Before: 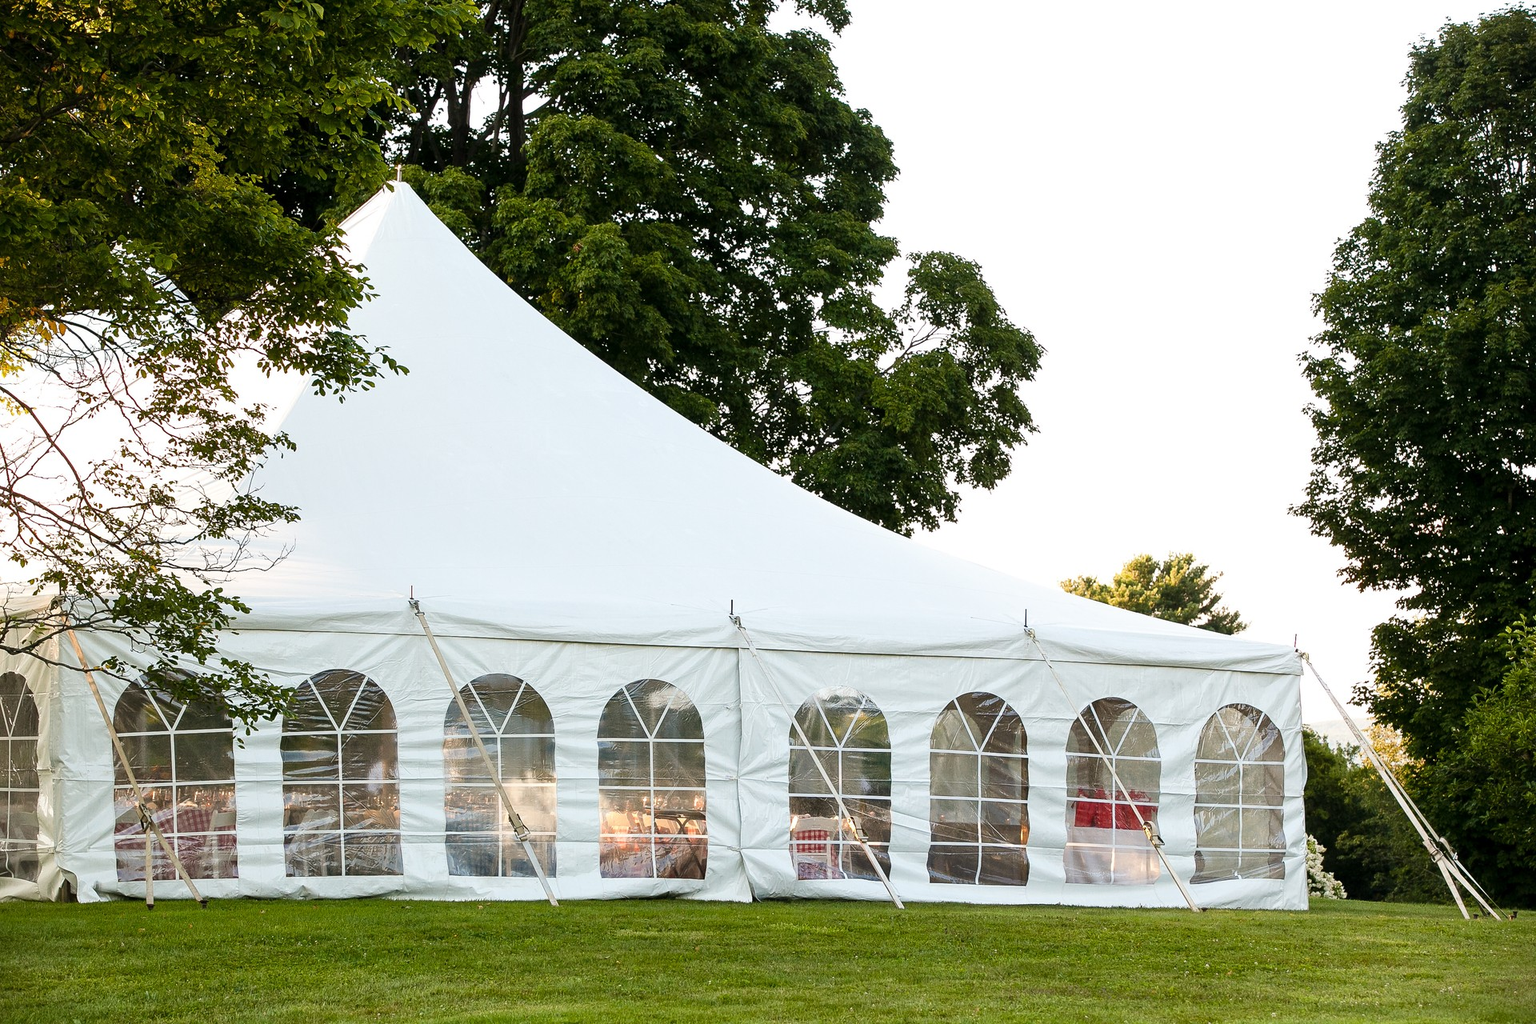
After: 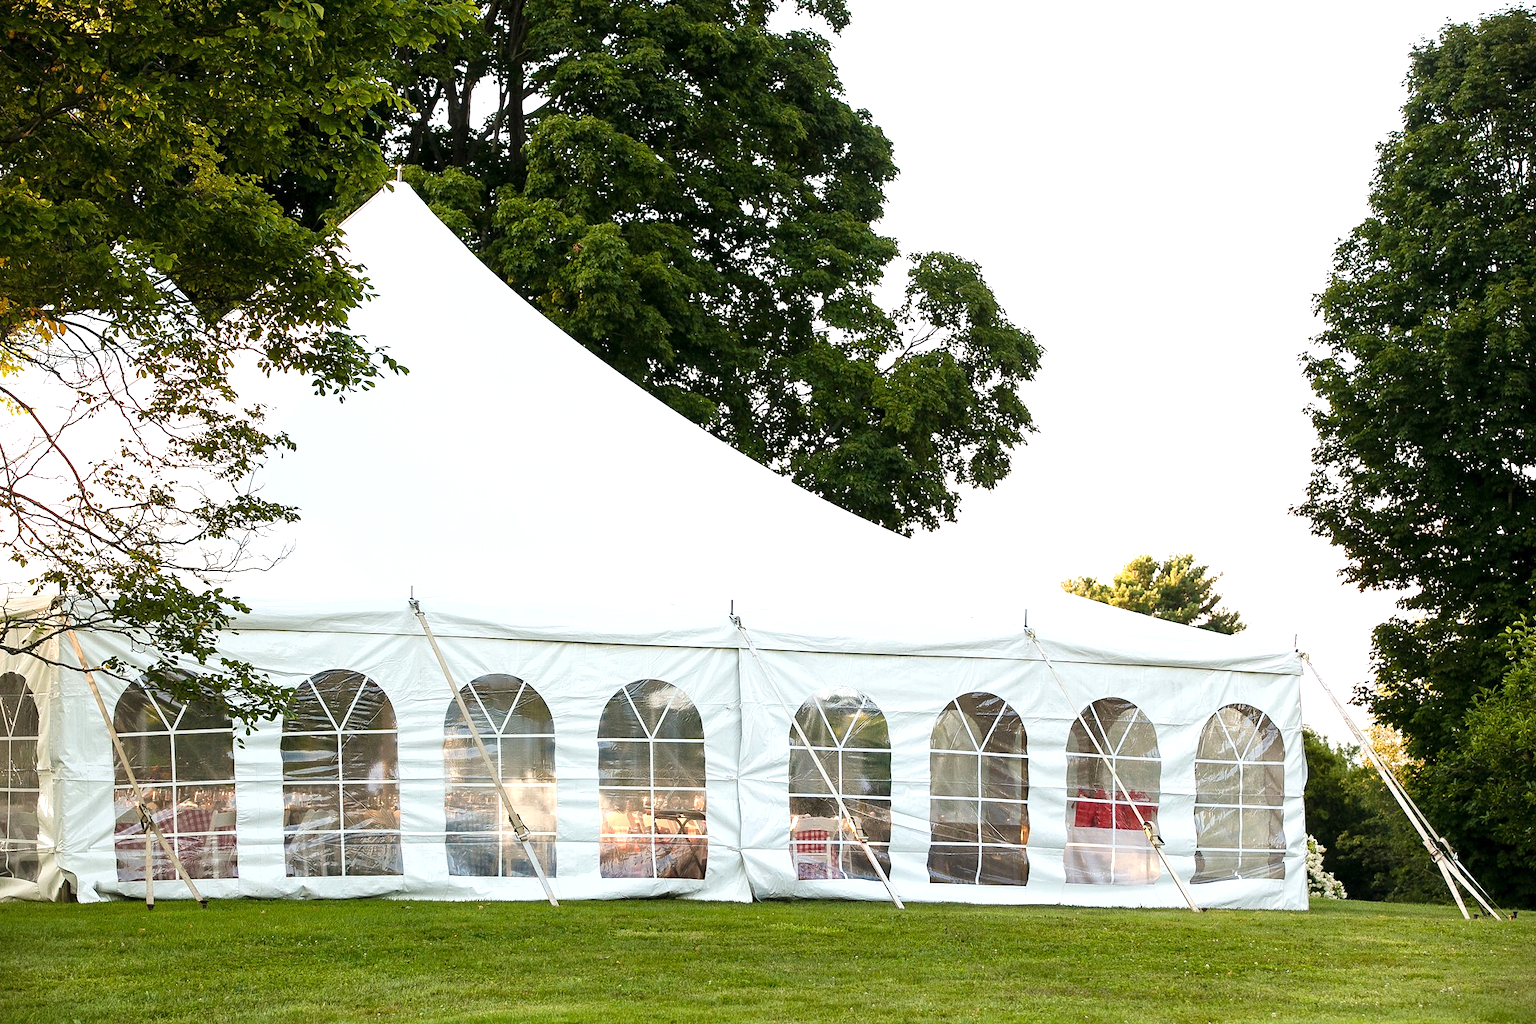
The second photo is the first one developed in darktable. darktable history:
exposure: exposure 0.36 EV, compensate exposure bias true, compensate highlight preservation false
